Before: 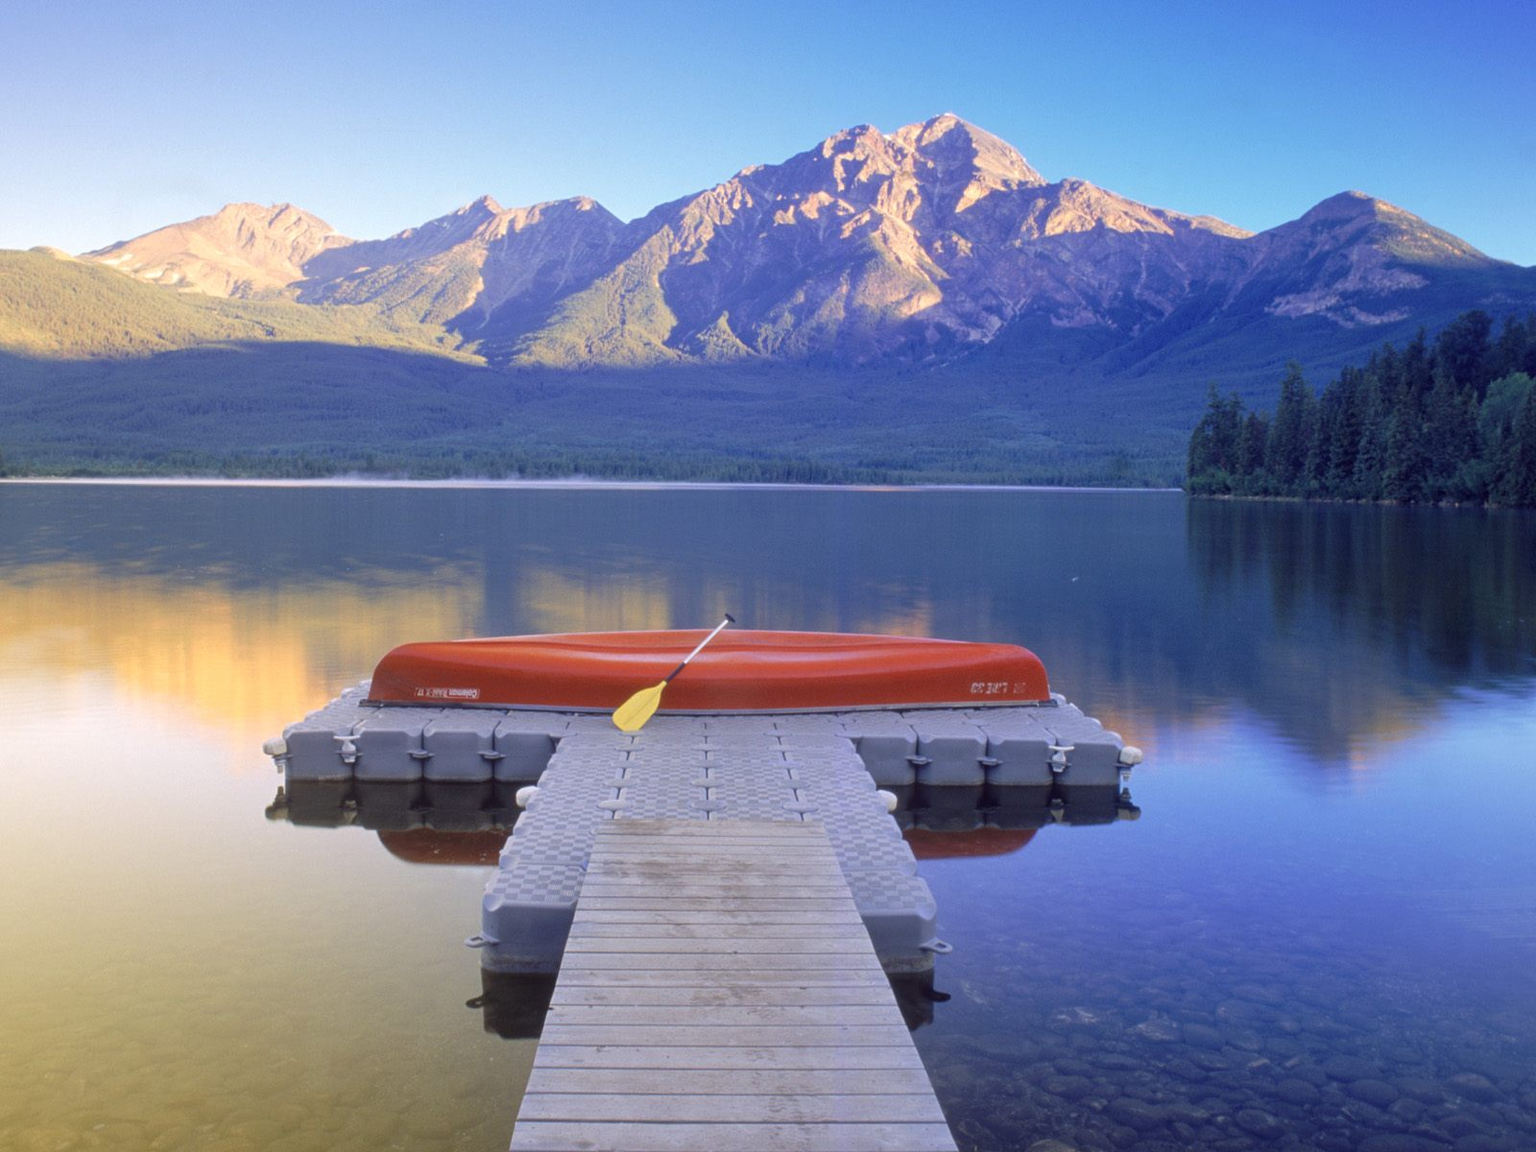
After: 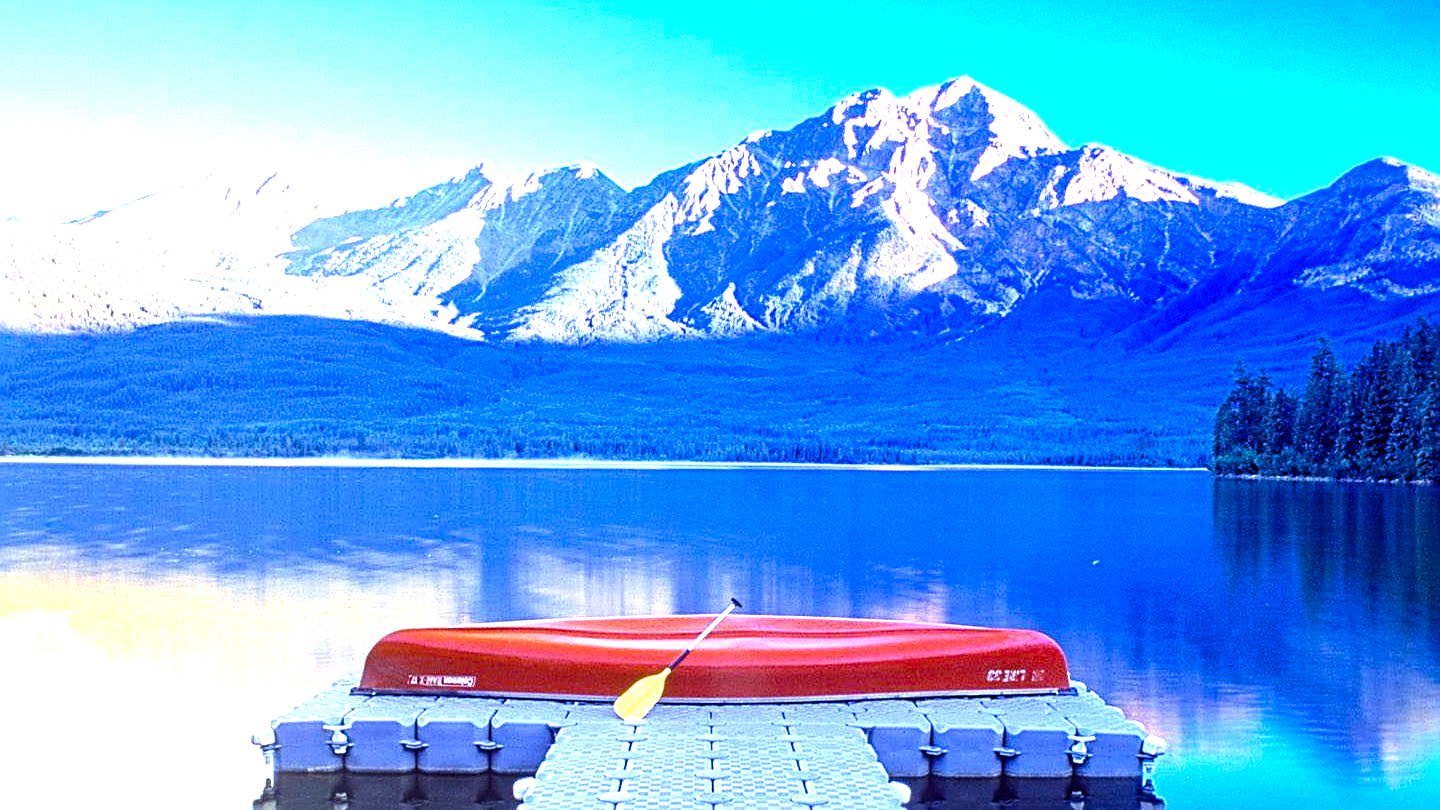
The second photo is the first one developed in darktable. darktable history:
white balance: red 0.871, blue 1.249
crop: left 1.509%, top 3.452%, right 7.696%, bottom 28.452%
contrast brightness saturation: saturation -0.05
contrast equalizer: y [[0.5, 0.5, 0.5, 0.539, 0.64, 0.611], [0.5 ×6], [0.5 ×6], [0 ×6], [0 ×6]]
exposure: black level correction 0, exposure 1.125 EV, compensate exposure bias true, compensate highlight preservation false
sharpen: on, module defaults
color balance rgb: linear chroma grading › global chroma 9%, perceptual saturation grading › global saturation 36%, perceptual saturation grading › shadows 35%, perceptual brilliance grading › global brilliance 15%, perceptual brilliance grading › shadows -35%, global vibrance 15%
